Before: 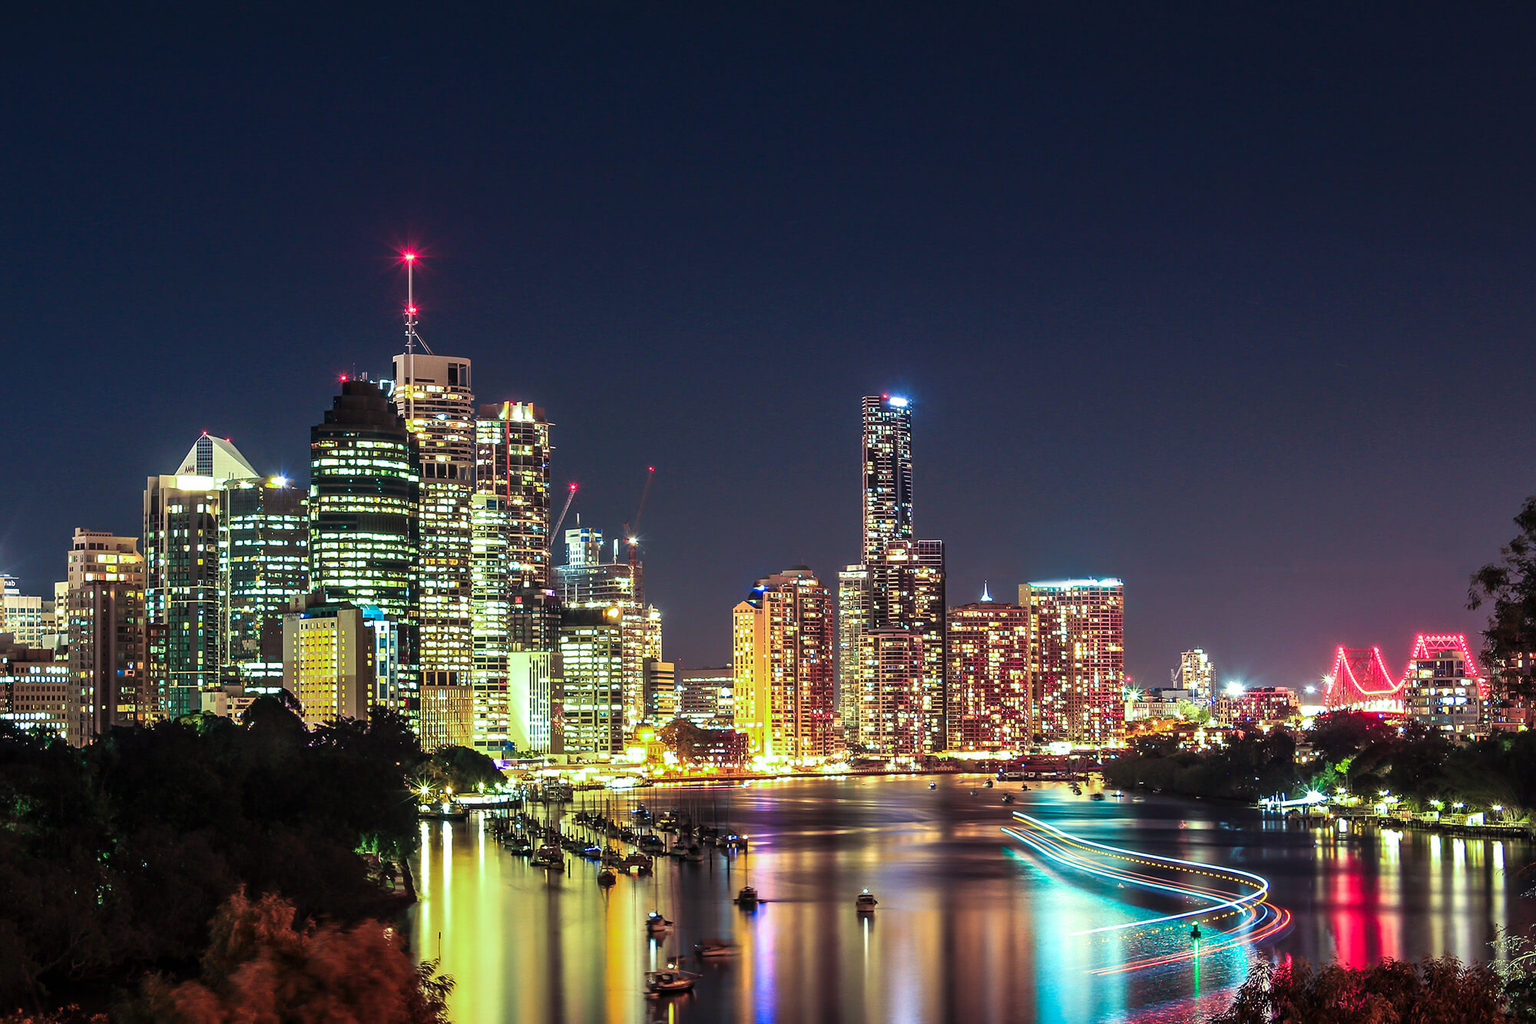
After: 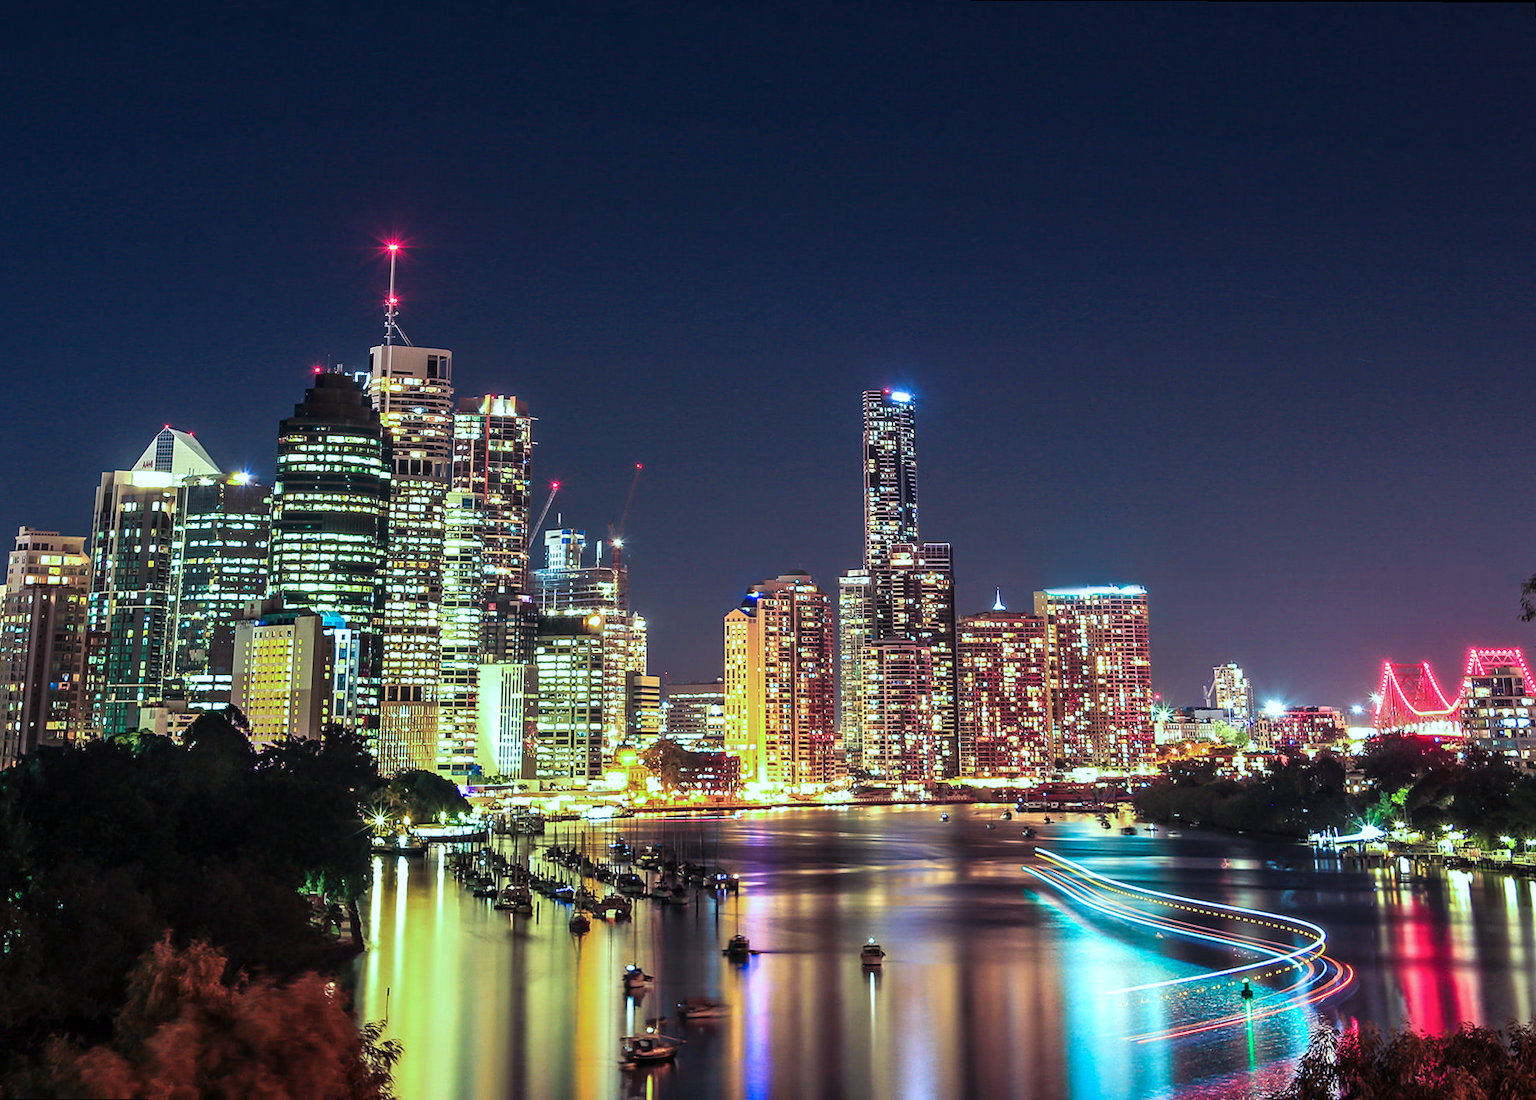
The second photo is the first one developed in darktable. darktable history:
rotate and perspective: rotation 0.215°, lens shift (vertical) -0.139, crop left 0.069, crop right 0.939, crop top 0.002, crop bottom 0.996
color calibration: x 0.37, y 0.382, temperature 4313.32 K
